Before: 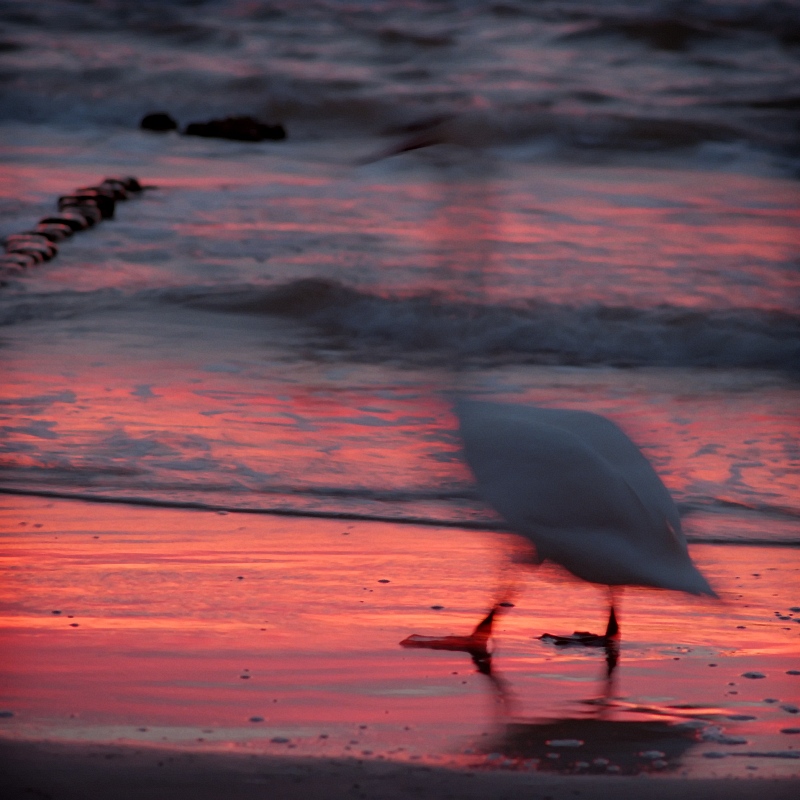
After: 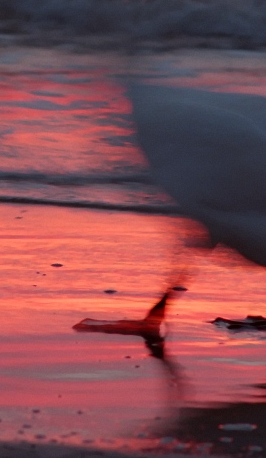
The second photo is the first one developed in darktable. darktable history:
crop: left 40.881%, top 39.534%, right 25.849%, bottom 3.148%
